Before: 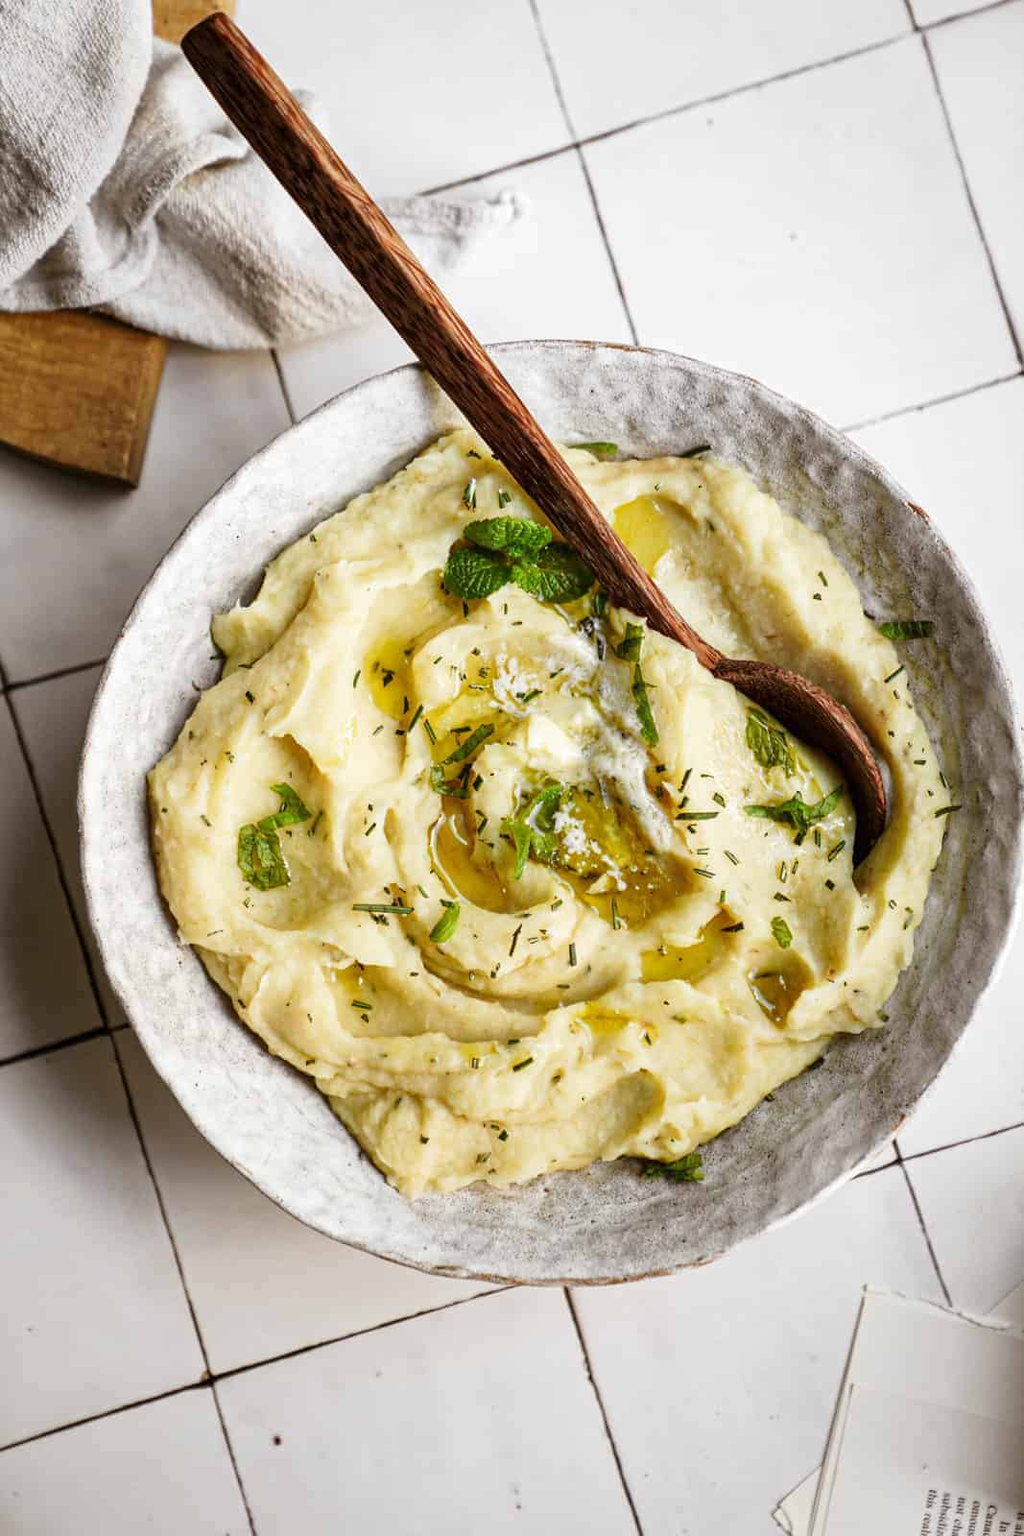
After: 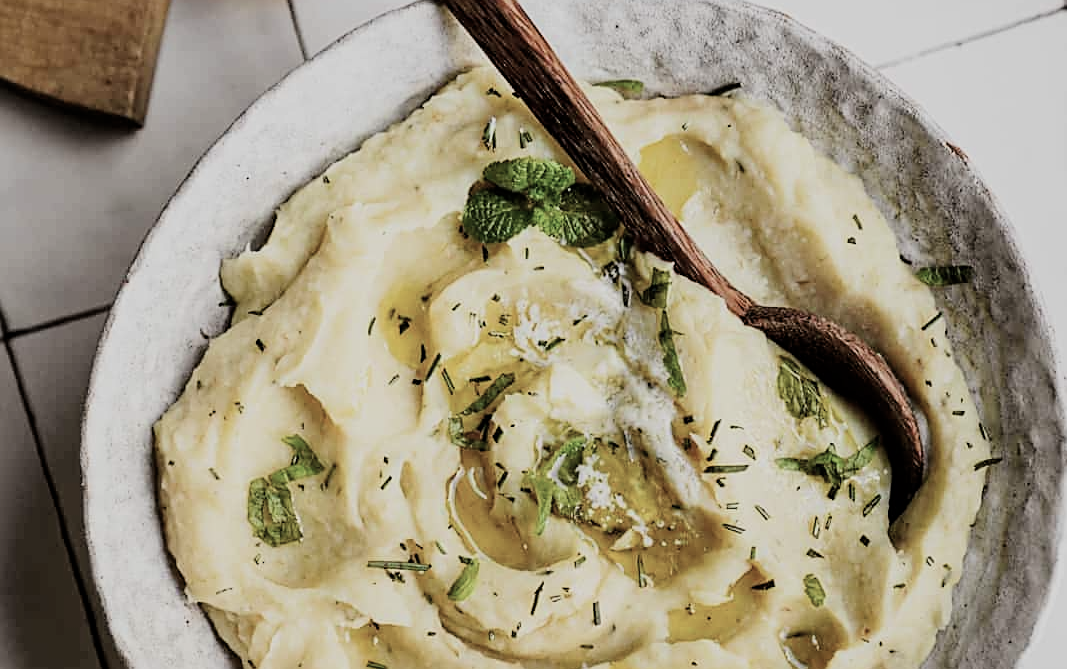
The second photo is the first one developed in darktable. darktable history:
crop and rotate: top 23.84%, bottom 34.294%
contrast brightness saturation: contrast 0.1, saturation -0.36
sharpen: on, module defaults
filmic rgb: black relative exposure -7.15 EV, white relative exposure 5.36 EV, hardness 3.02, color science v6 (2022)
